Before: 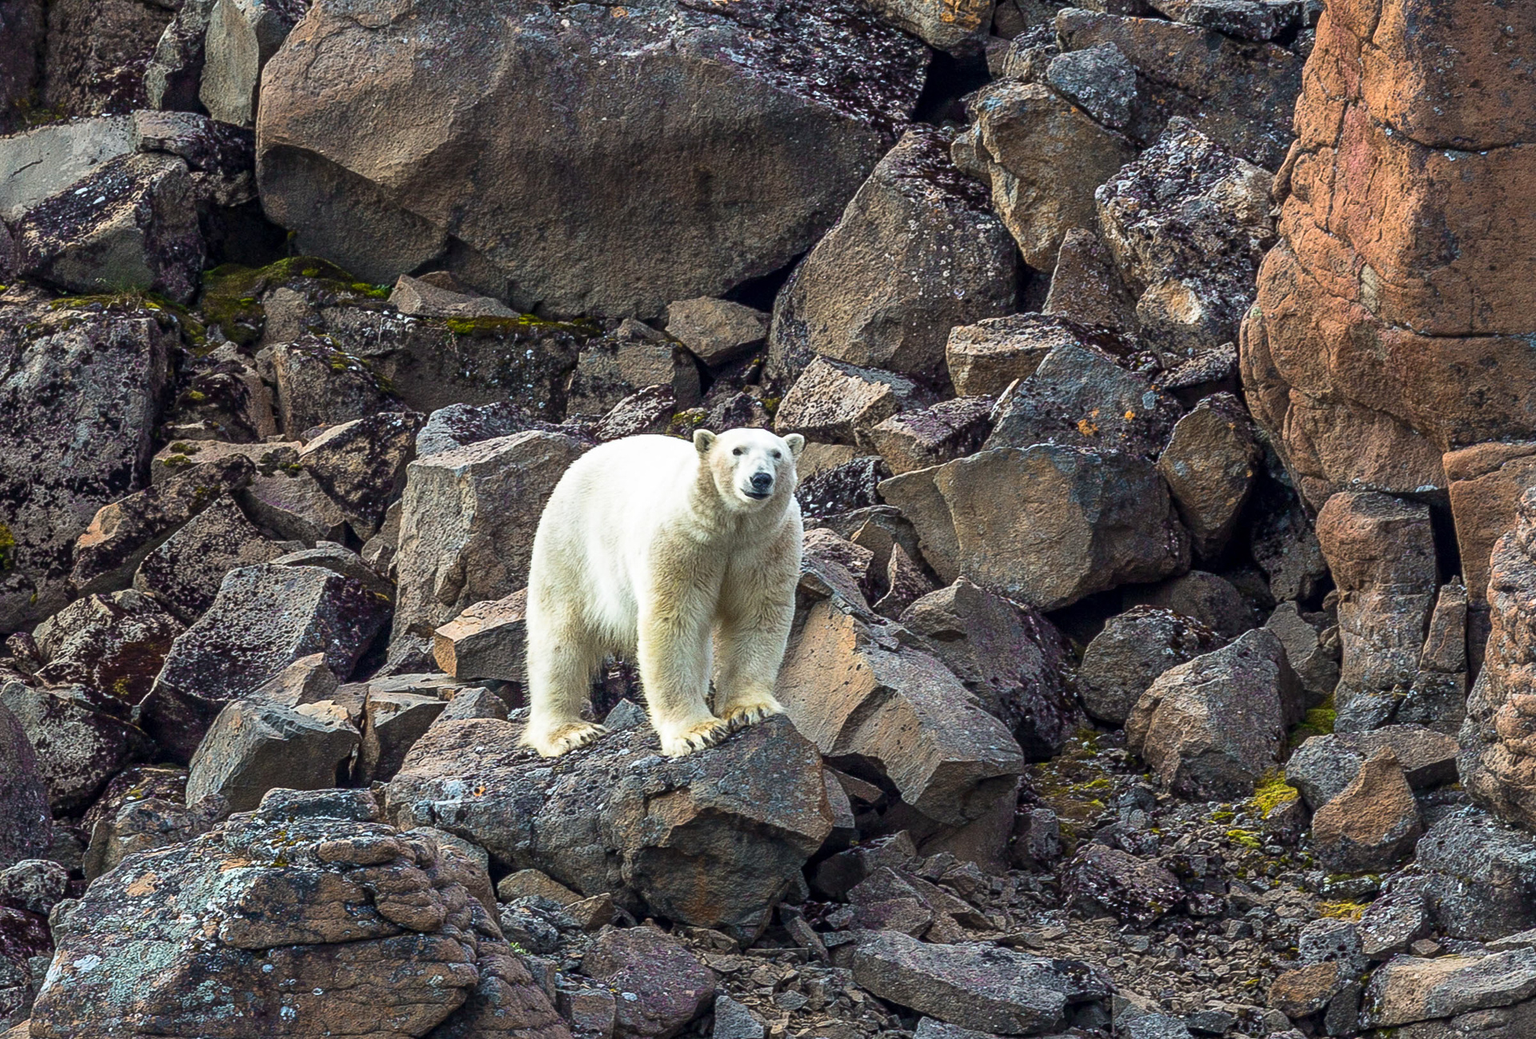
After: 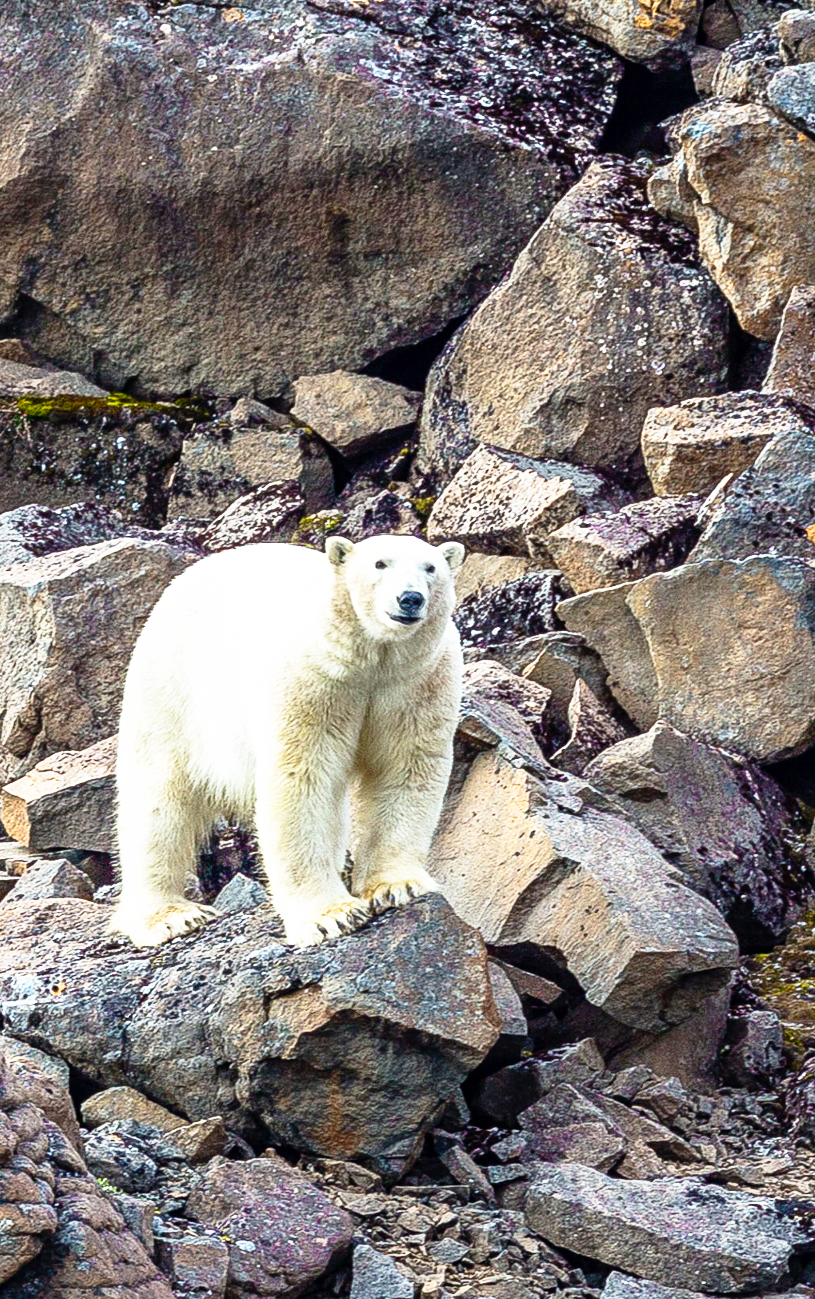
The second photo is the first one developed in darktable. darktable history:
base curve: curves: ch0 [(0, 0) (0.012, 0.01) (0.073, 0.168) (0.31, 0.711) (0.645, 0.957) (1, 1)], preserve colors none
crop: left 28.218%, right 29.318%
